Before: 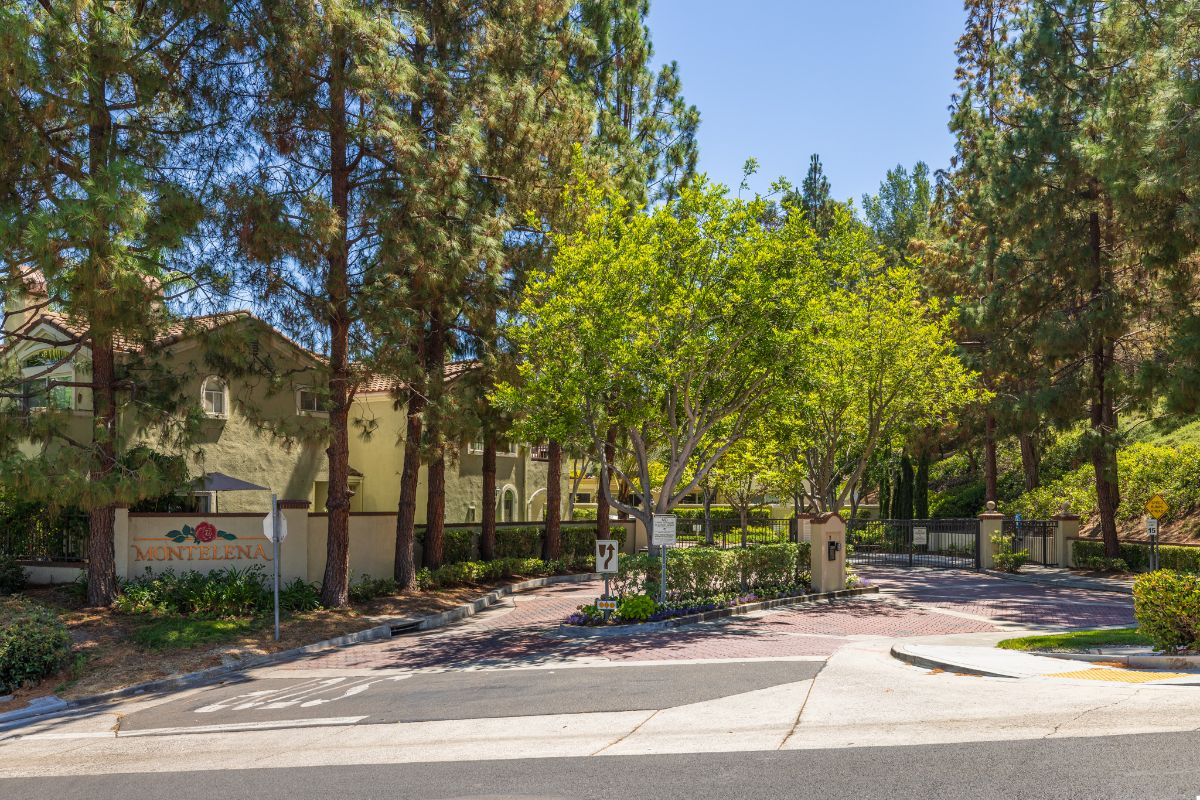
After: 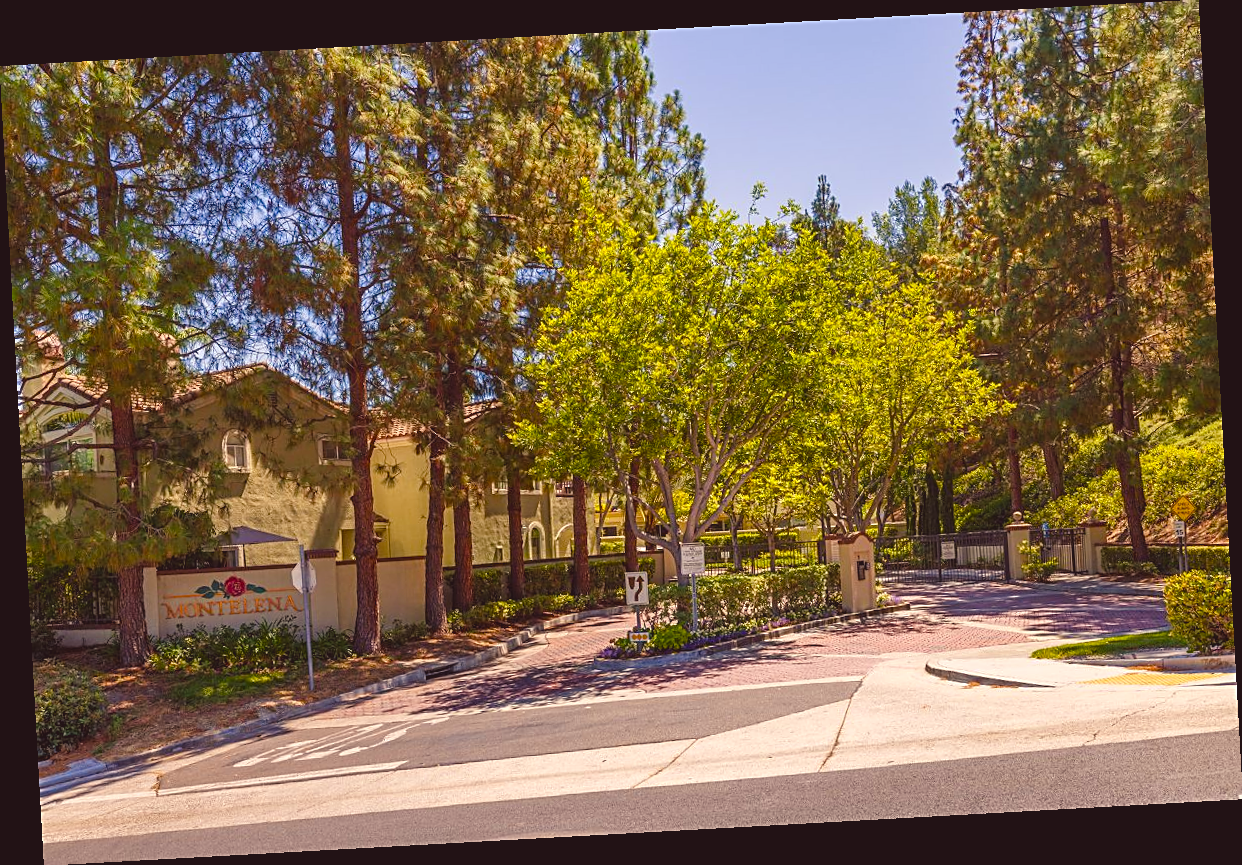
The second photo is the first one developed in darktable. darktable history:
color balance rgb: shadows lift › chroma 2%, shadows lift › hue 247.2°, power › chroma 0.3%, power › hue 25.2°, highlights gain › chroma 3%, highlights gain › hue 60°, global offset › luminance 0.75%, perceptual saturation grading › global saturation 20%, perceptual saturation grading › highlights -20%, perceptual saturation grading › shadows 30%, global vibrance 20%
rgb levels: mode RGB, independent channels, levels [[0, 0.474, 1], [0, 0.5, 1], [0, 0.5, 1]]
sharpen: on, module defaults
rotate and perspective: rotation -3.18°, automatic cropping off
